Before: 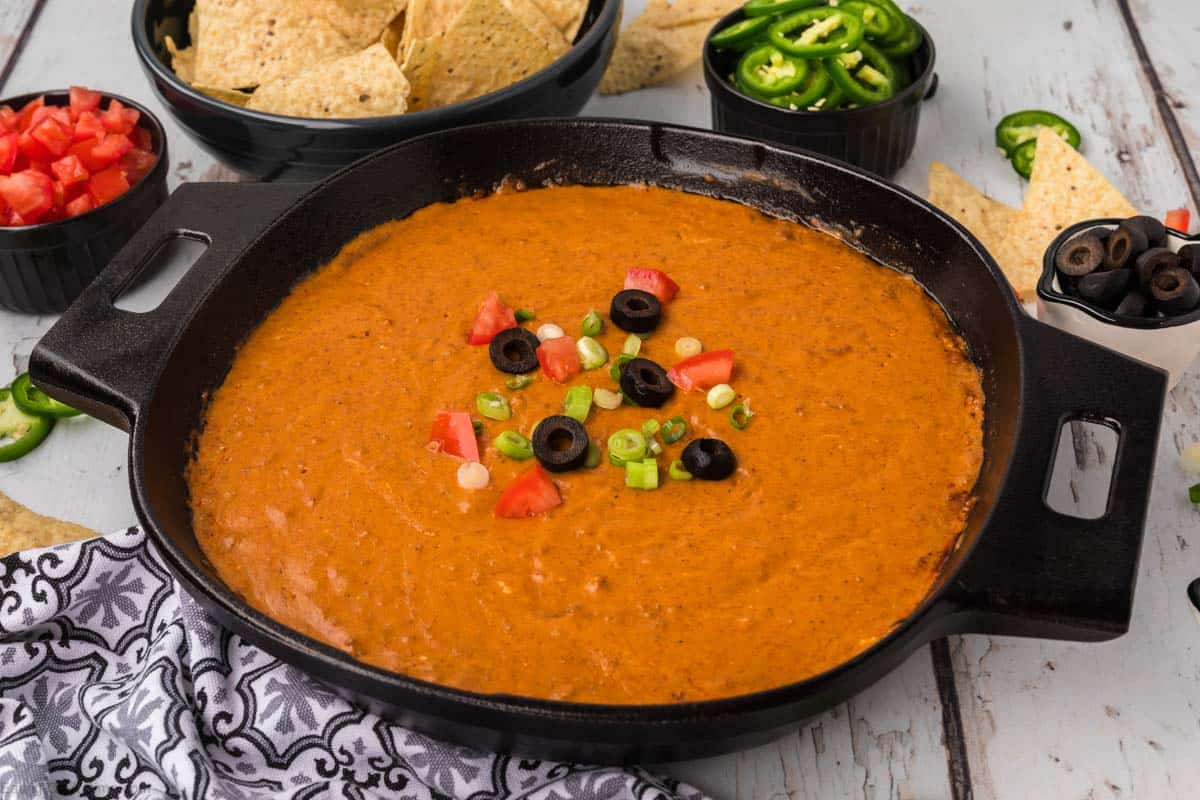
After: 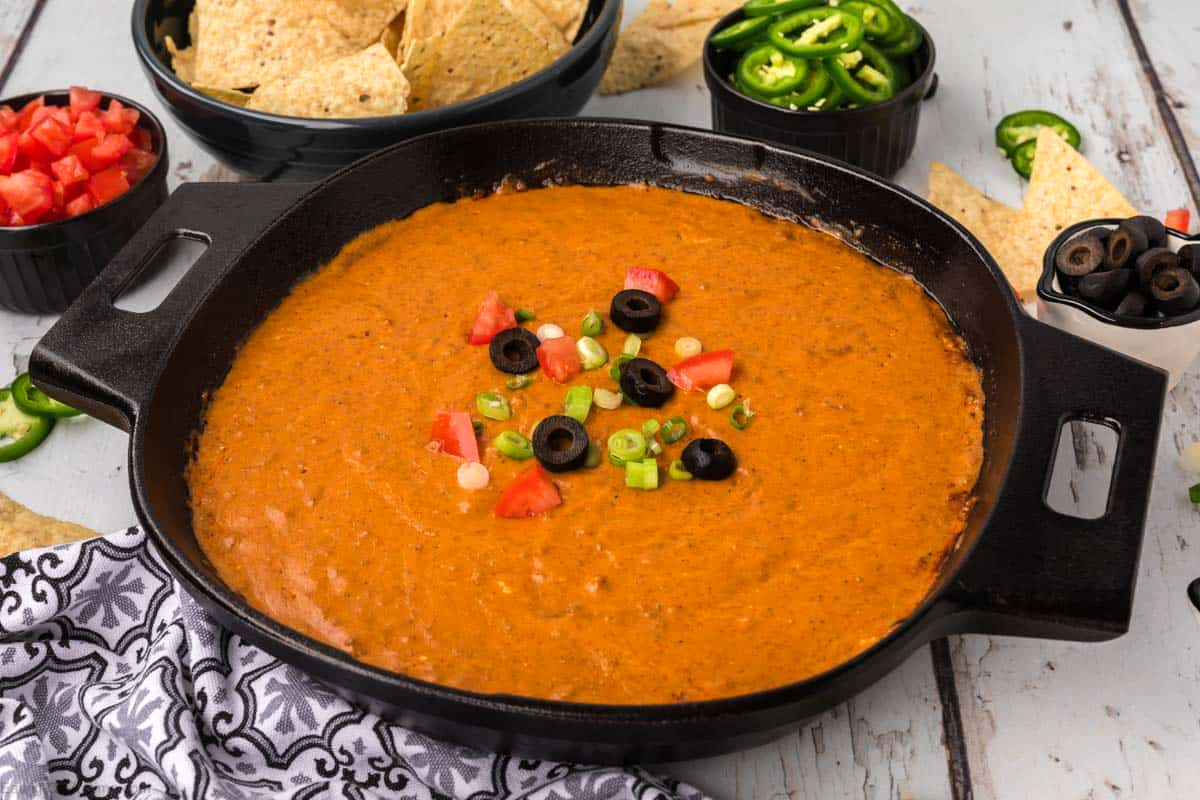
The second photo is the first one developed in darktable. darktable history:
white balance: emerald 1
levels: mode automatic, black 0.023%, white 99.97%, levels [0.062, 0.494, 0.925]
